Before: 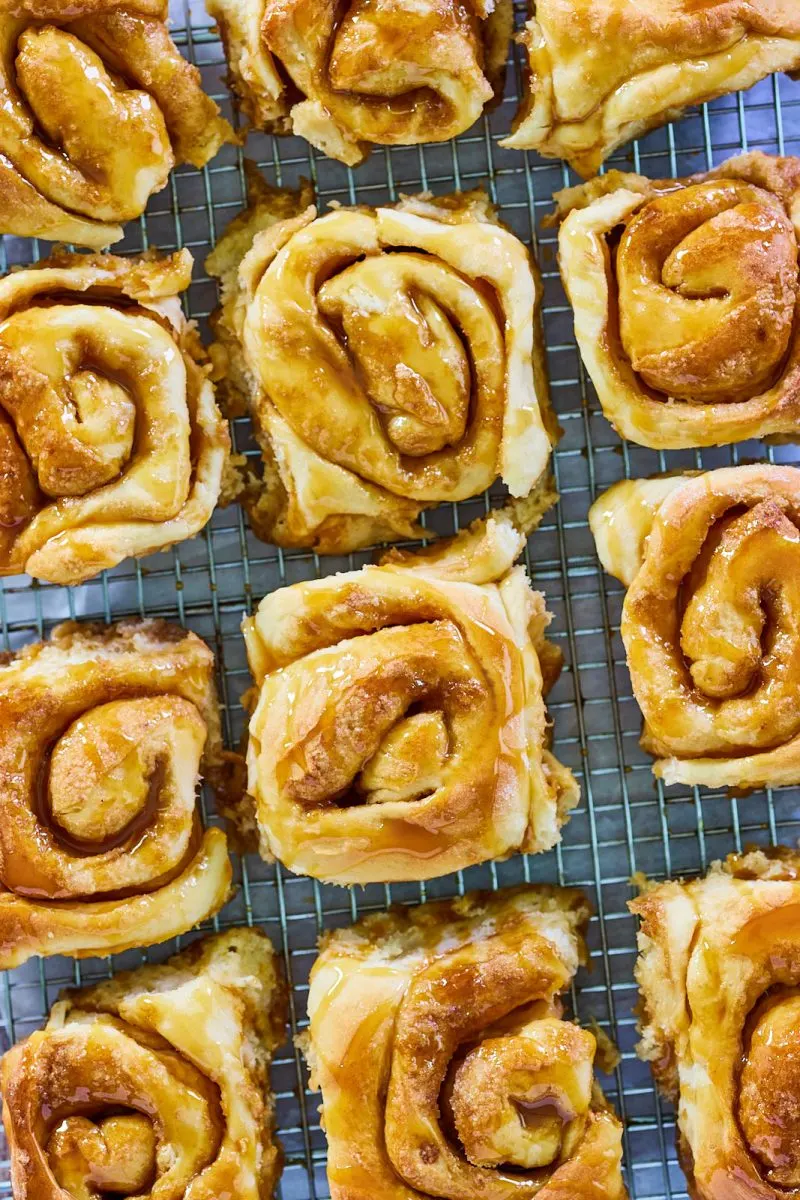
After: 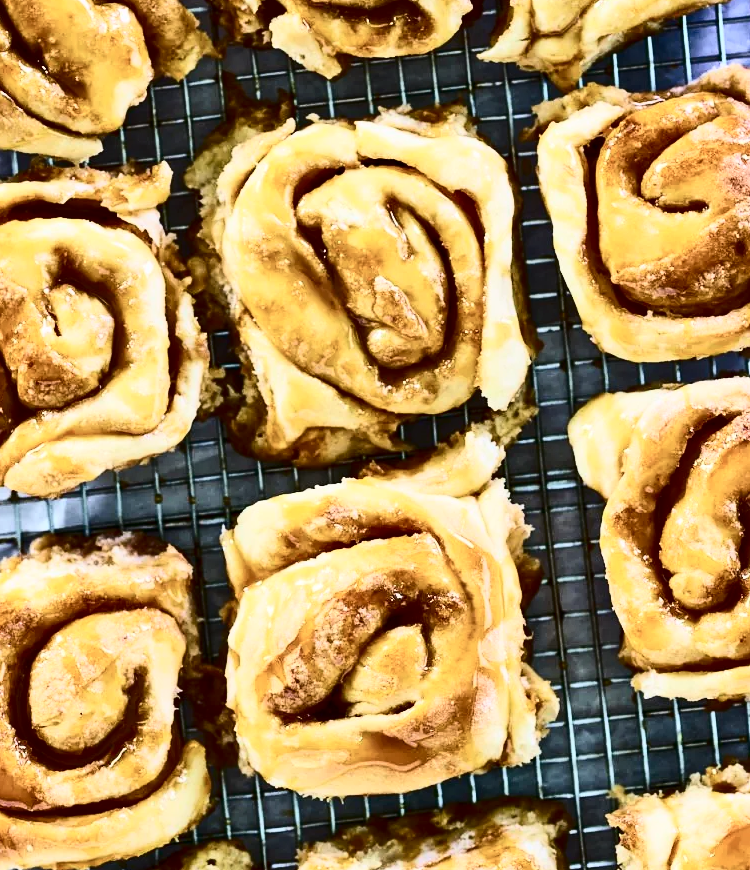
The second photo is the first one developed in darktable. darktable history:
contrast brightness saturation: contrast 0.5, saturation -0.1
crop: left 2.737%, top 7.287%, right 3.421%, bottom 20.179%
